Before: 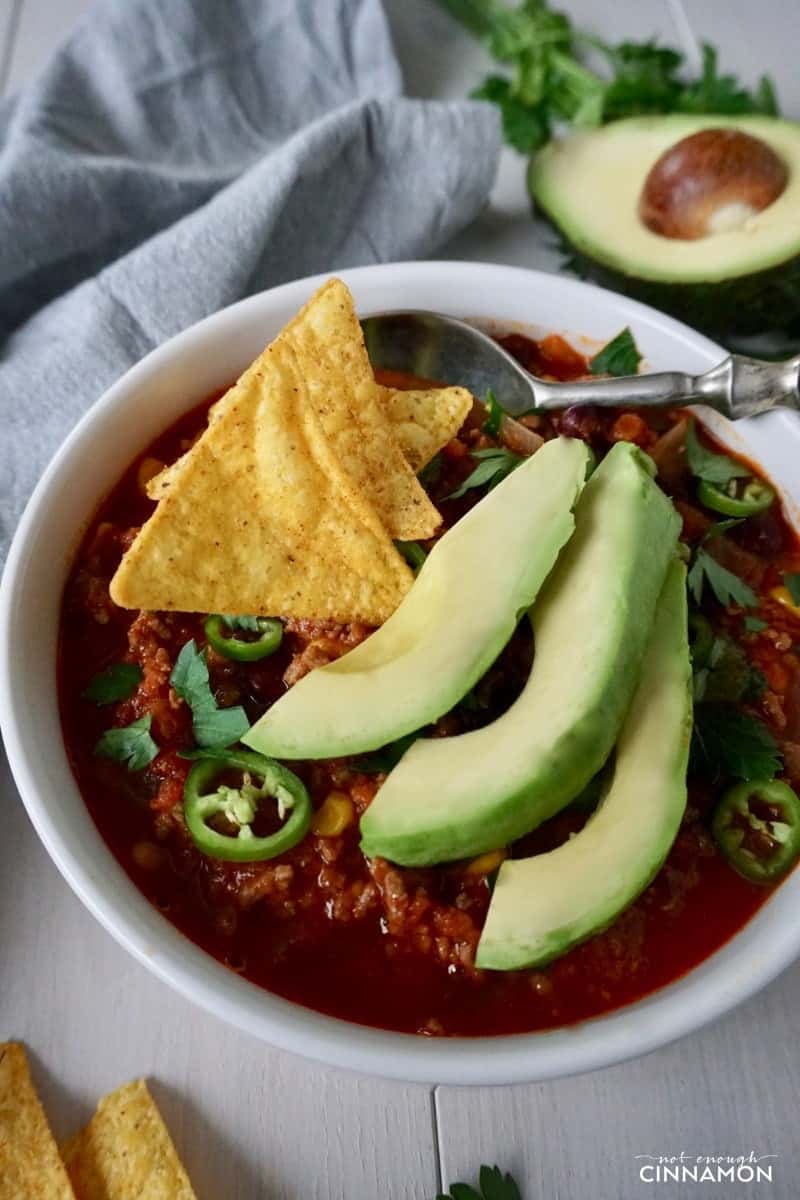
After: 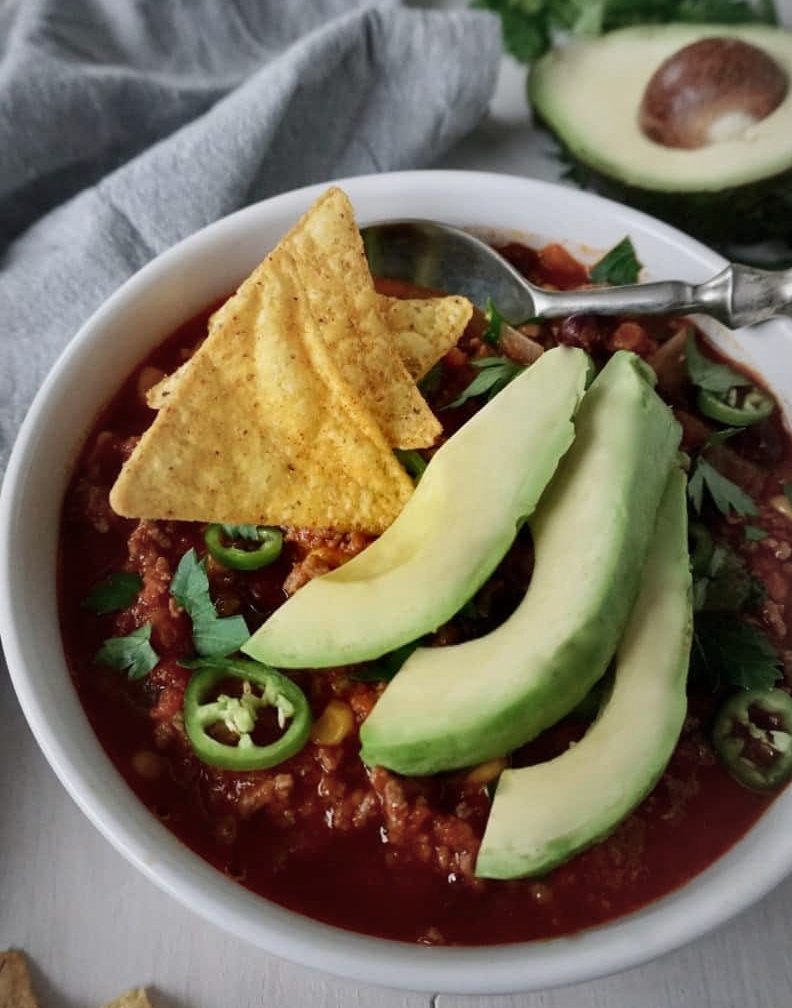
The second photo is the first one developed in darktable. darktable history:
crop: top 7.625%, bottom 8.027%
shadows and highlights: low approximation 0.01, soften with gaussian
vignetting: fall-off start 18.21%, fall-off radius 137.95%, brightness -0.207, center (-0.078, 0.066), width/height ratio 0.62, shape 0.59
